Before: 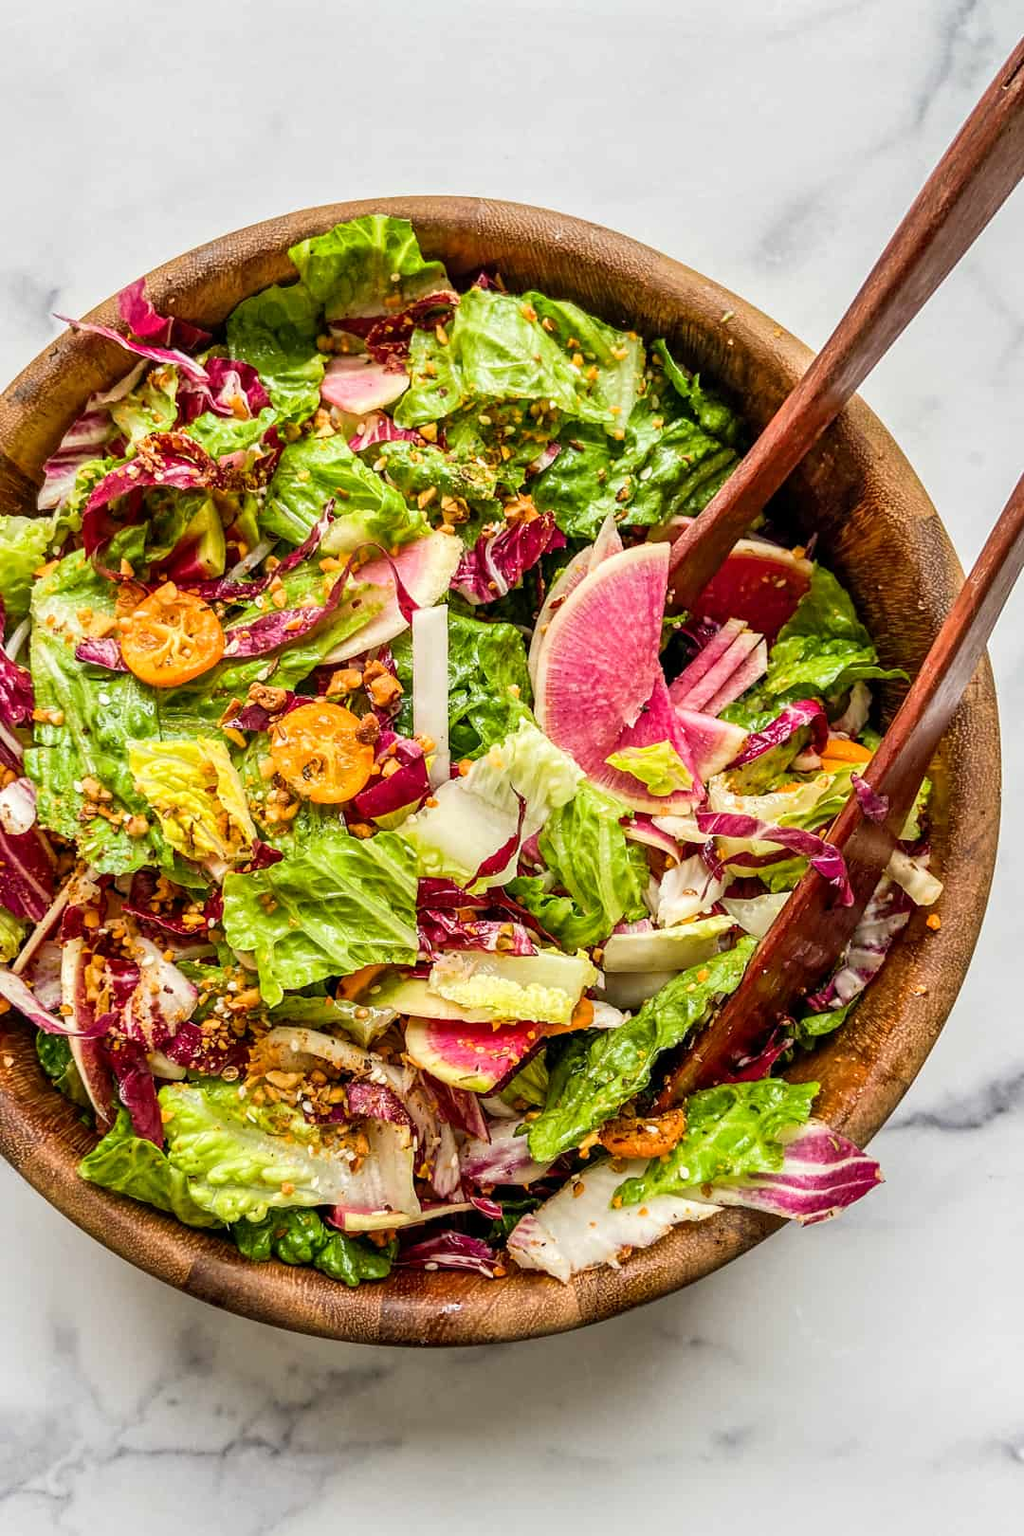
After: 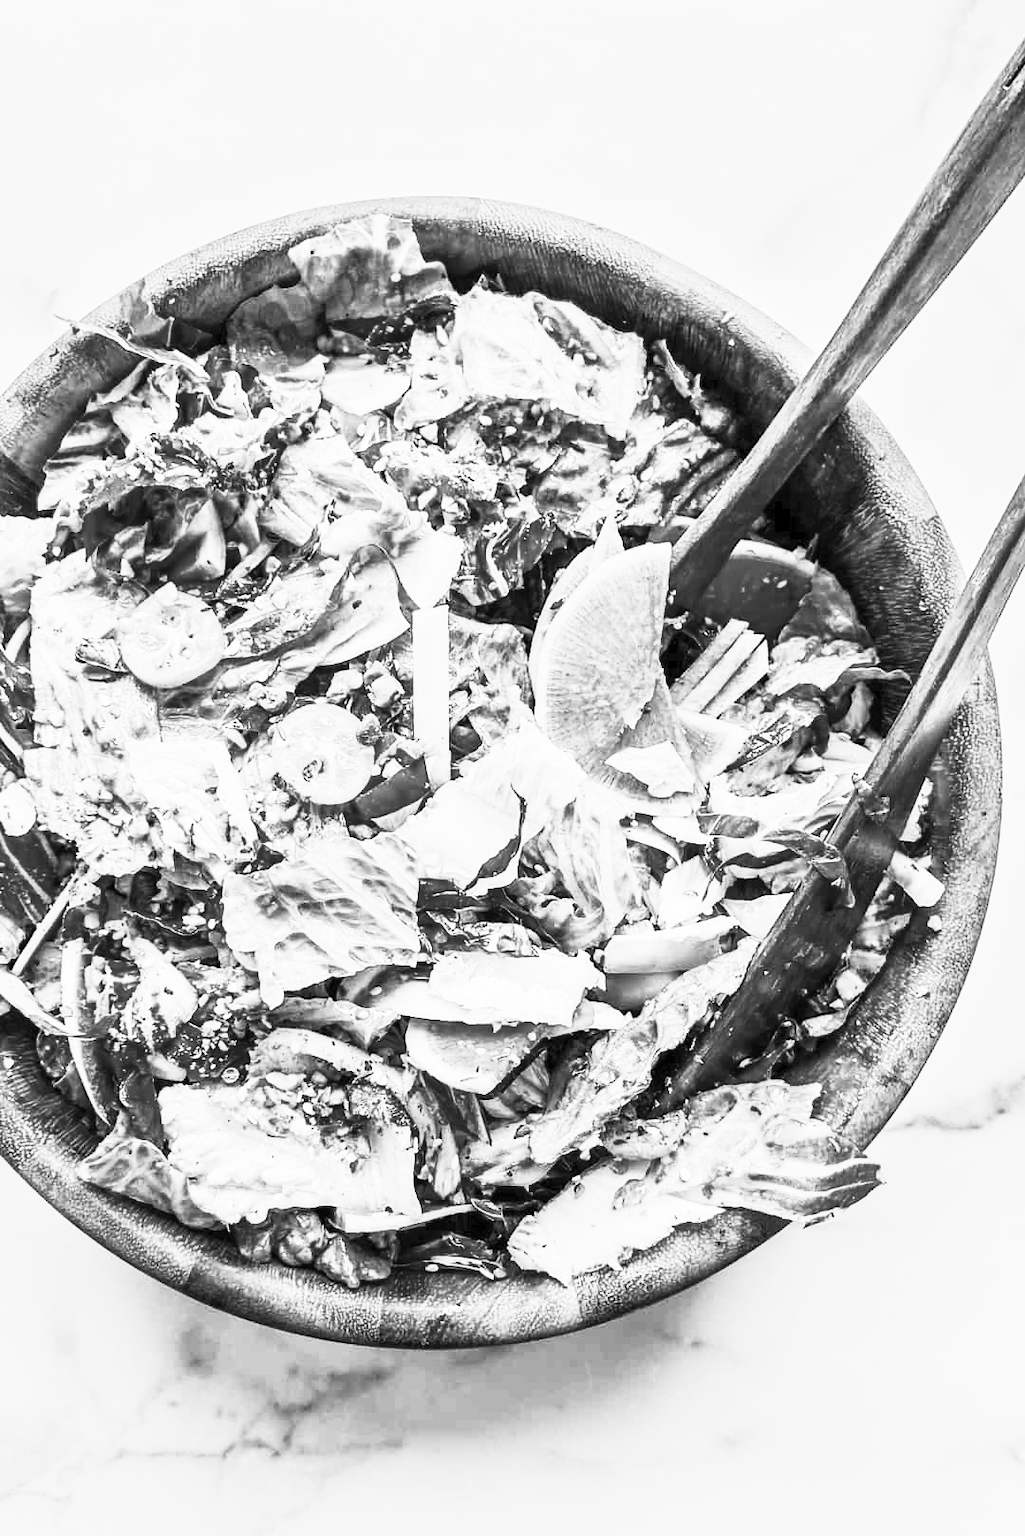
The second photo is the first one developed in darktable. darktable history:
monochrome: a 32, b 64, size 2.3
color balance rgb: perceptual saturation grading › global saturation 25%, global vibrance 20%
contrast brightness saturation: contrast 0.57, brightness 0.57, saturation -0.34
tone equalizer: on, module defaults
white balance: red 1.009, blue 0.985
crop: bottom 0.071%
exposure: exposure 0.2 EV, compensate highlight preservation false
